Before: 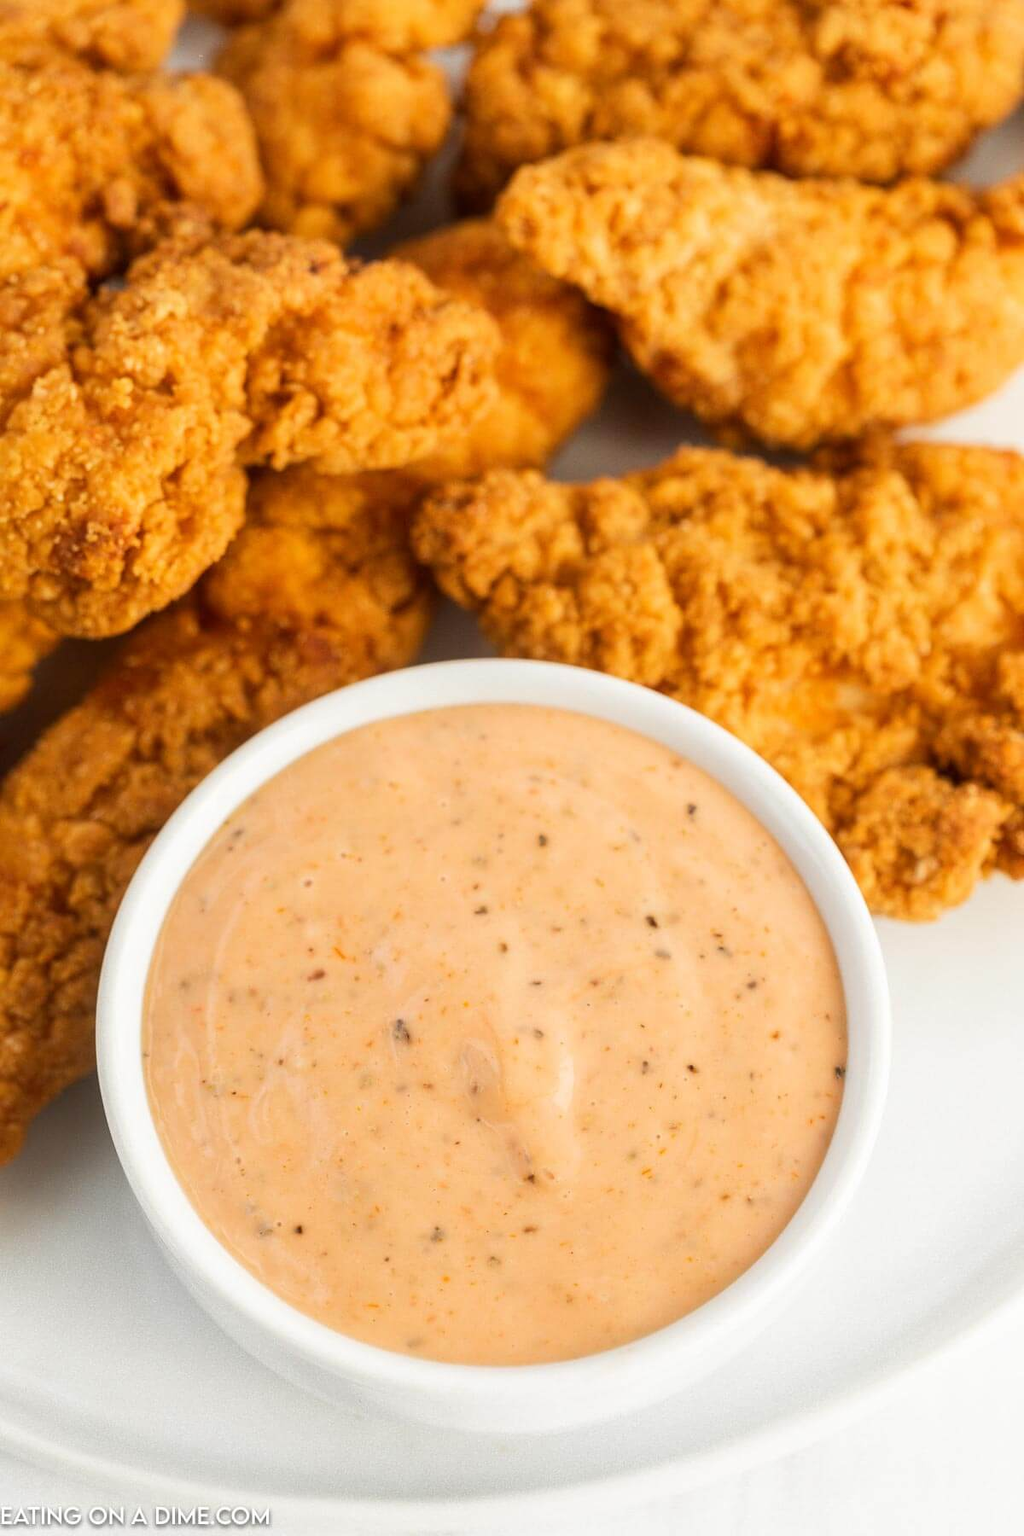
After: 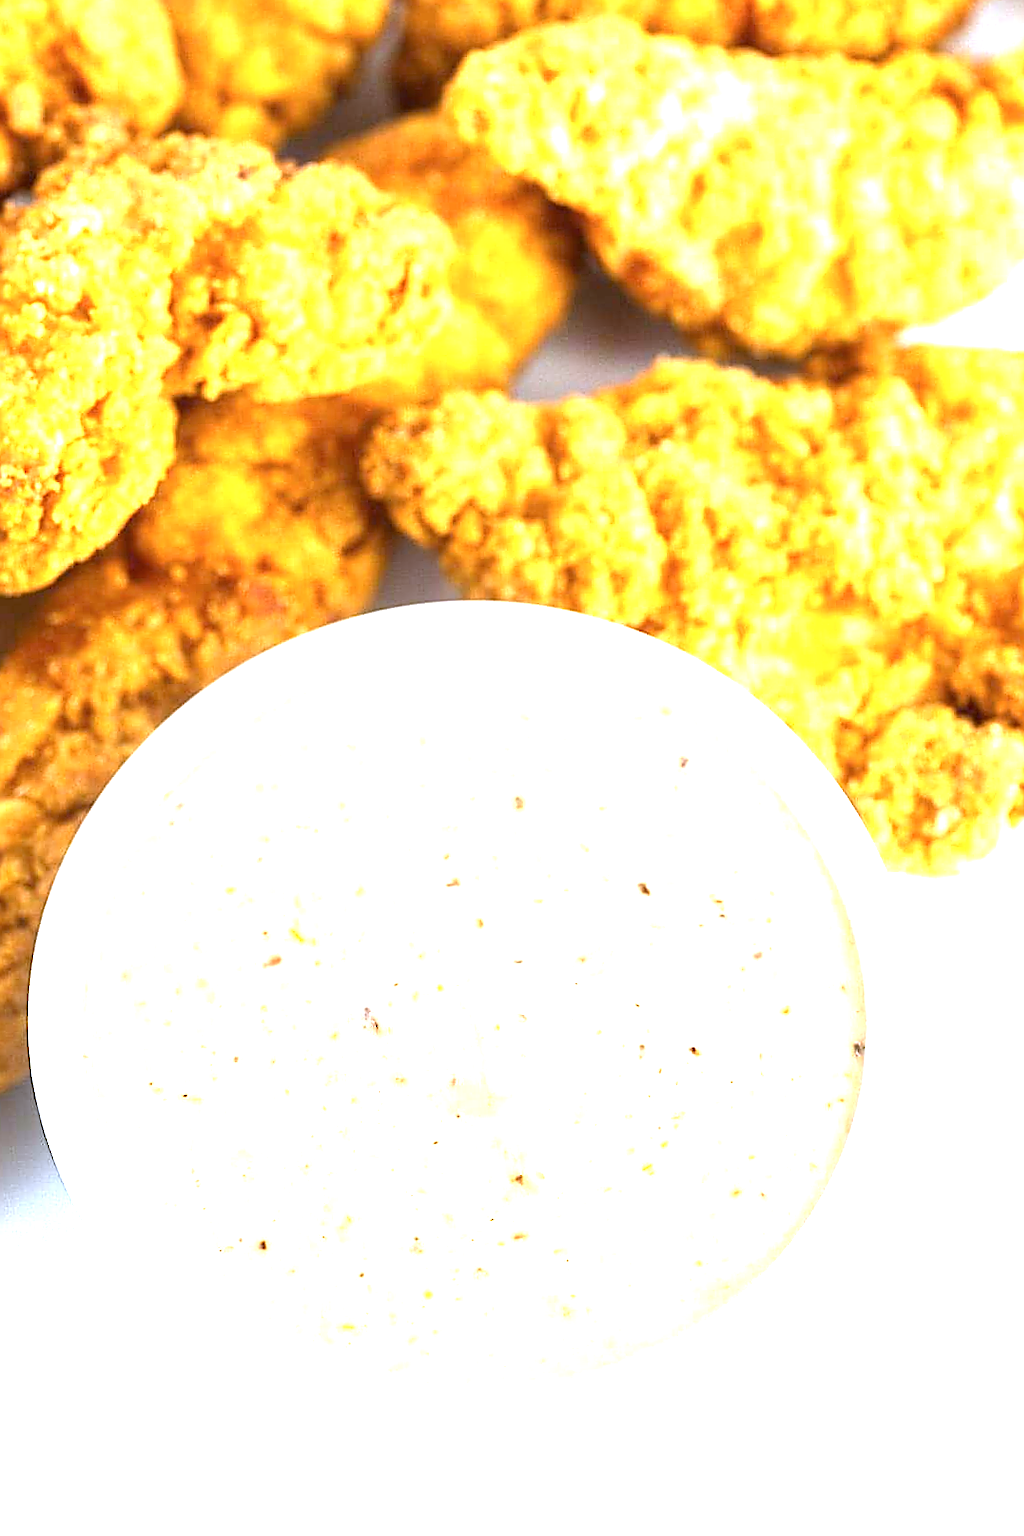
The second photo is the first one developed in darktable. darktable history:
exposure: exposure 2 EV, compensate highlight preservation false
crop and rotate: angle 1.96°, left 5.673%, top 5.673%
white balance: red 0.871, blue 1.249
contrast brightness saturation: saturation -0.05
sharpen: radius 1.4, amount 1.25, threshold 0.7
